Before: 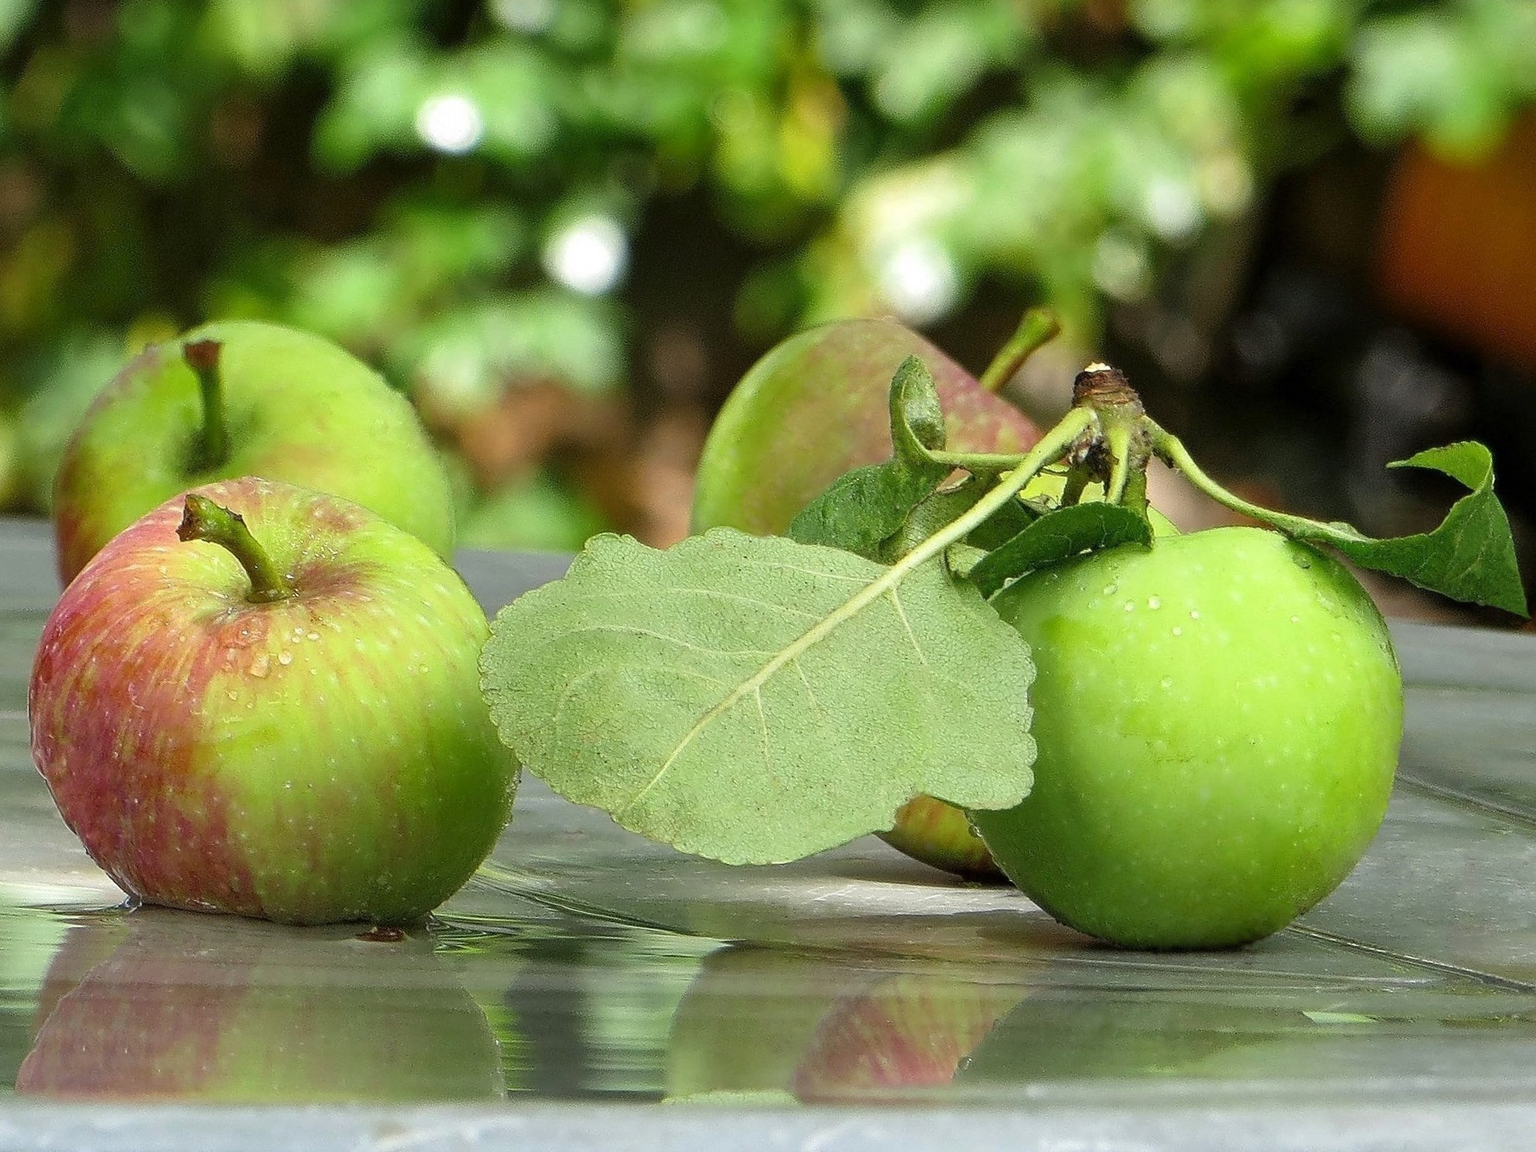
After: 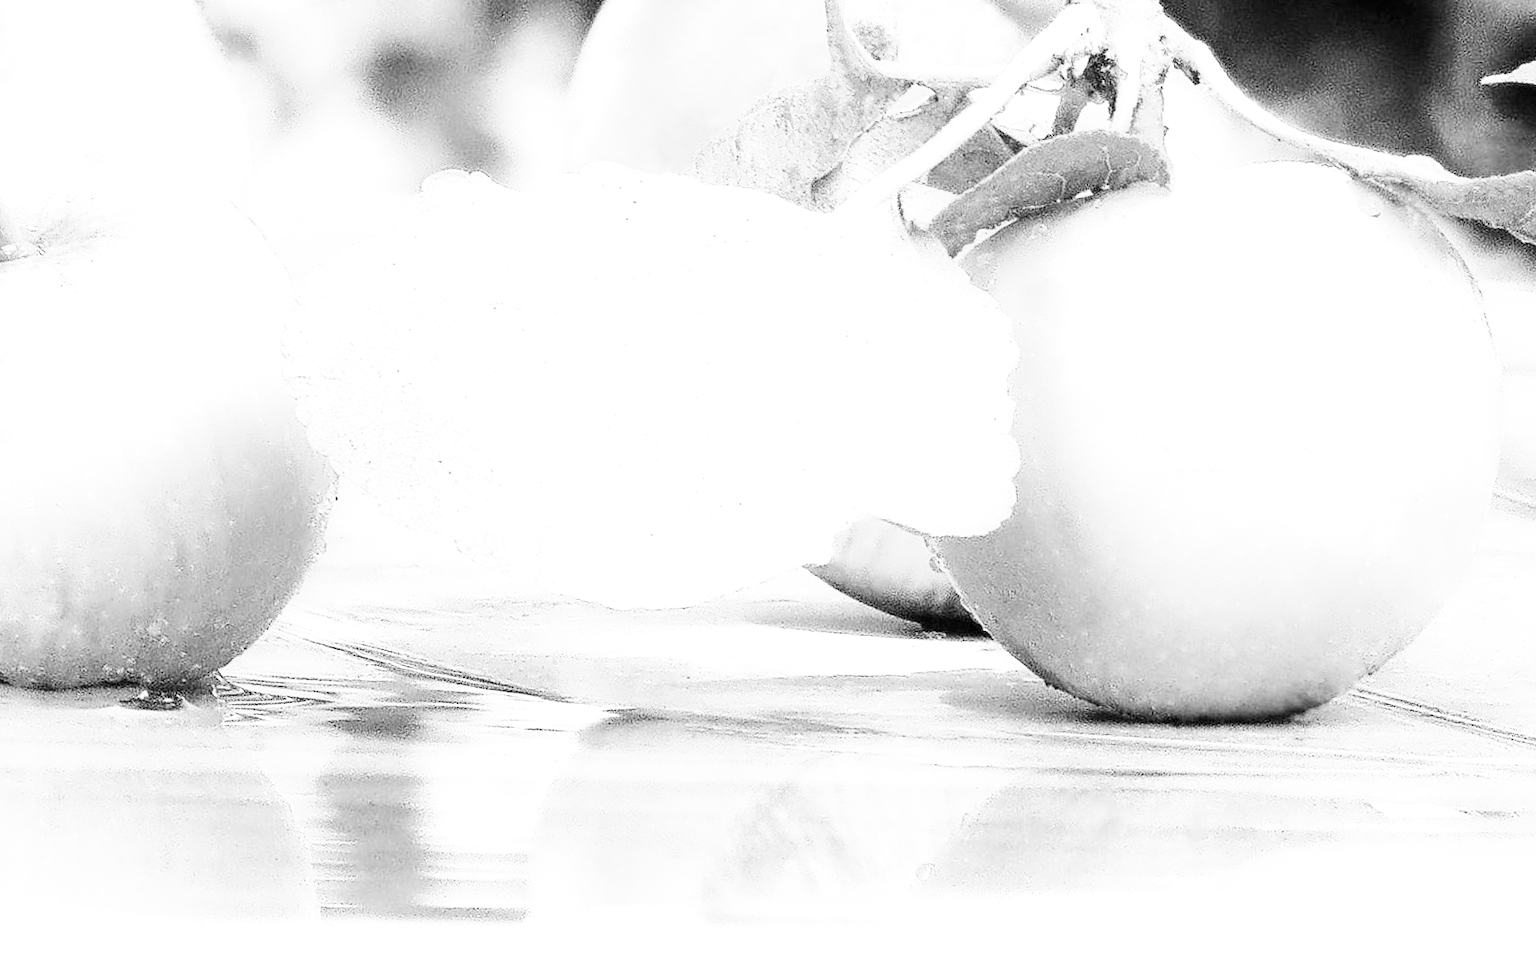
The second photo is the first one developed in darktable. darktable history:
exposure: black level correction 0, exposure 1.7 EV, compensate exposure bias true, compensate highlight preservation false
monochrome: on, module defaults
base curve: curves: ch0 [(0, 0) (0.007, 0.004) (0.027, 0.03) (0.046, 0.07) (0.207, 0.54) (0.442, 0.872) (0.673, 0.972) (1, 1)], preserve colors none
crop and rotate: left 17.299%, top 35.115%, right 7.015%, bottom 1.024%
